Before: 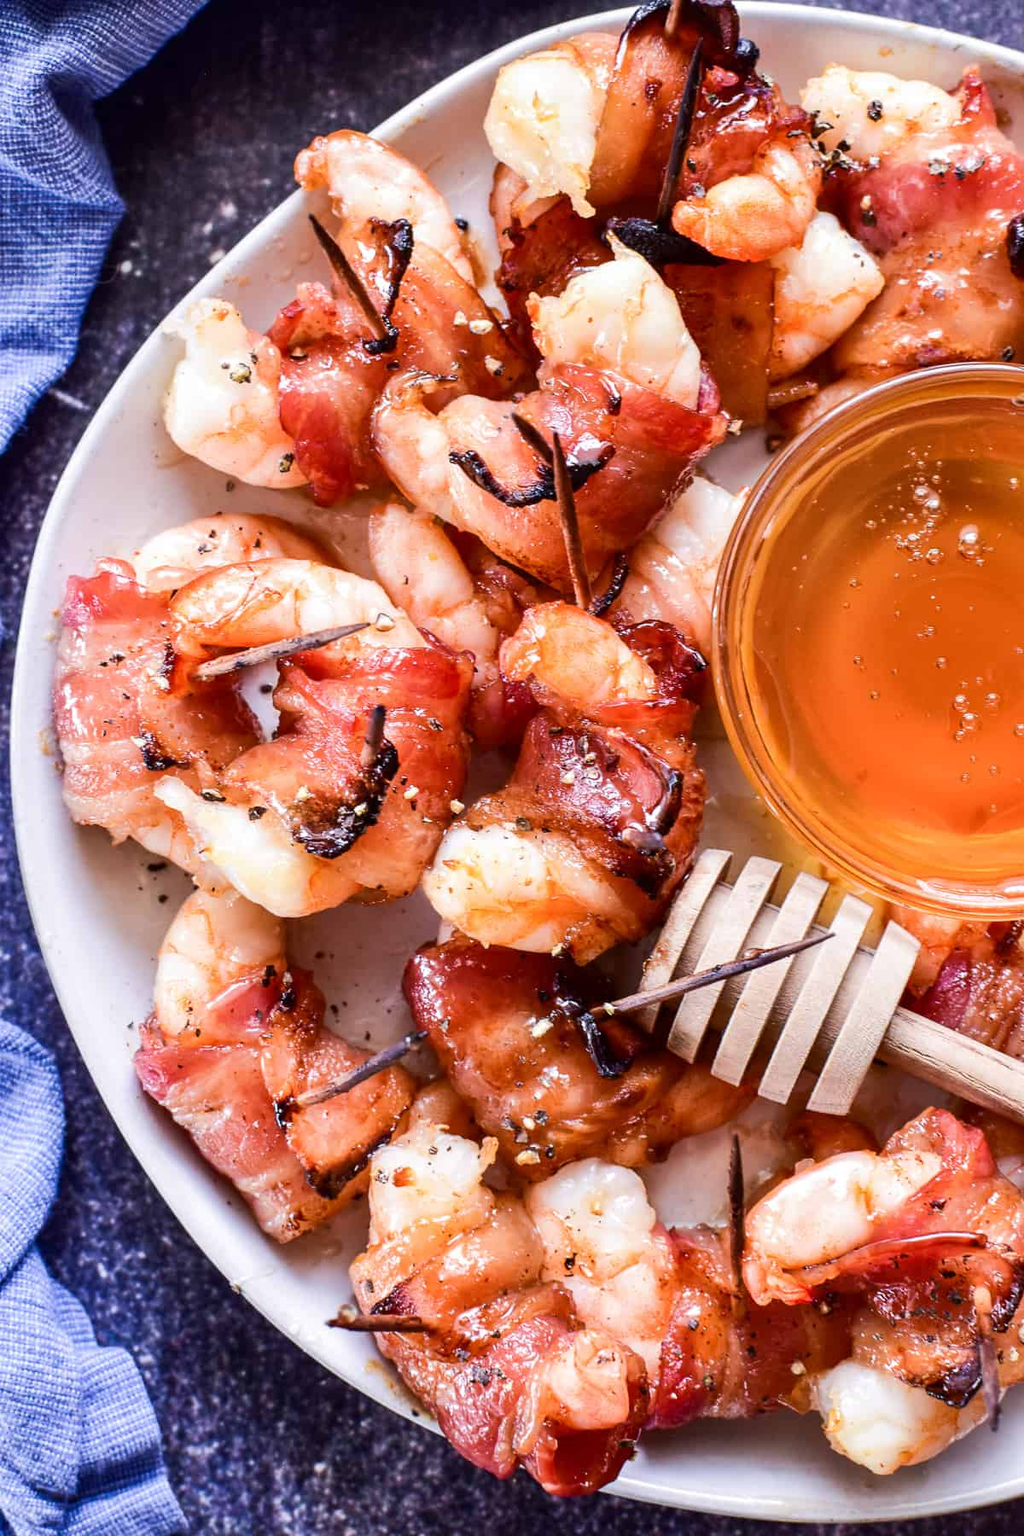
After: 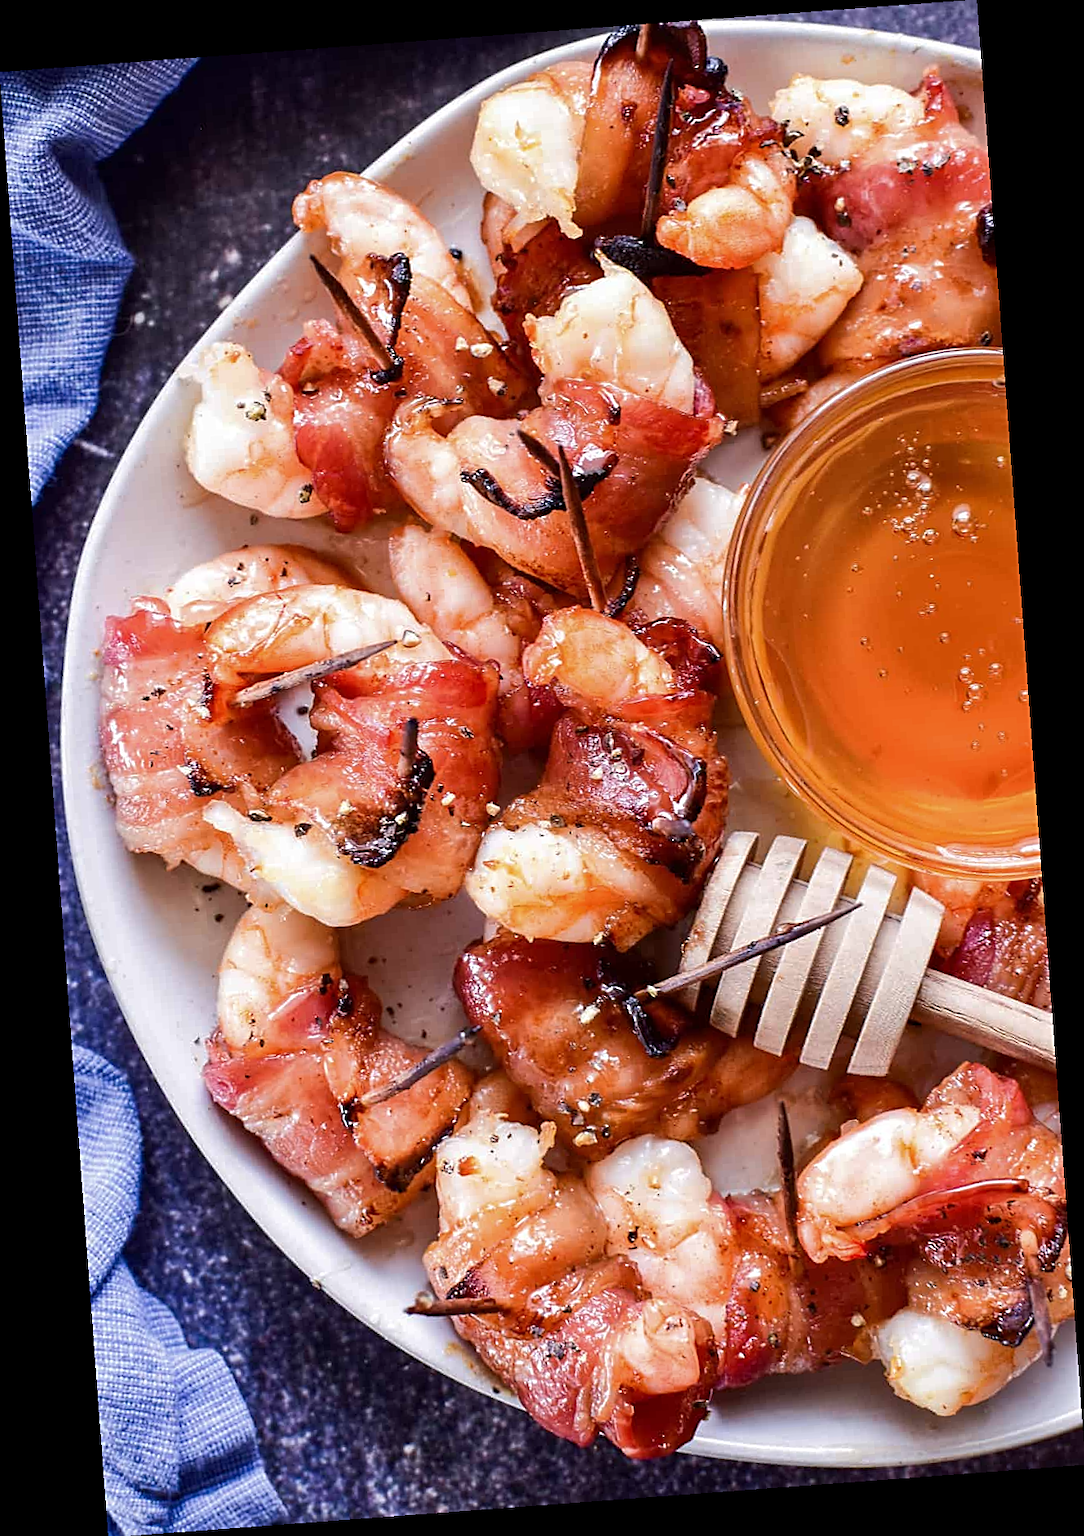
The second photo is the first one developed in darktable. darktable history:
base curve: curves: ch0 [(0, 0) (0.74, 0.67) (1, 1)]
sharpen: on, module defaults
rotate and perspective: rotation -4.25°, automatic cropping off
